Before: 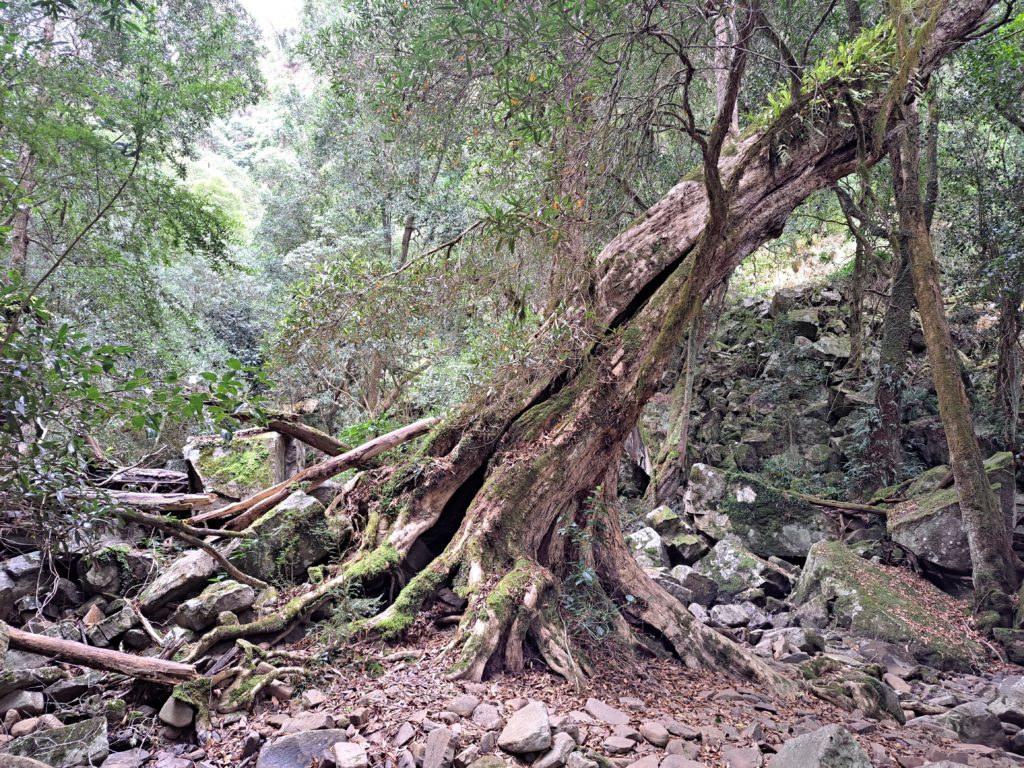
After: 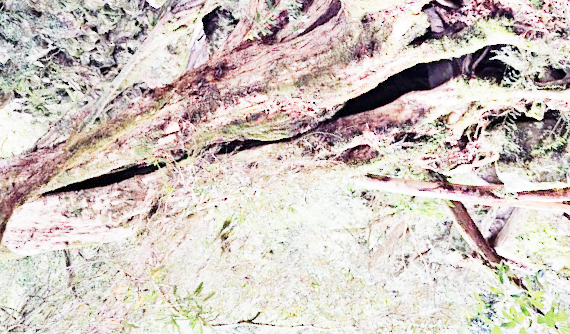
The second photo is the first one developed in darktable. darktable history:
tone curve: curves: ch0 [(0, 0) (0.417, 0.851) (1, 1)], preserve colors none
crop and rotate: angle 148.61°, left 9.159%, top 15.648%, right 4.532%, bottom 16.902%
